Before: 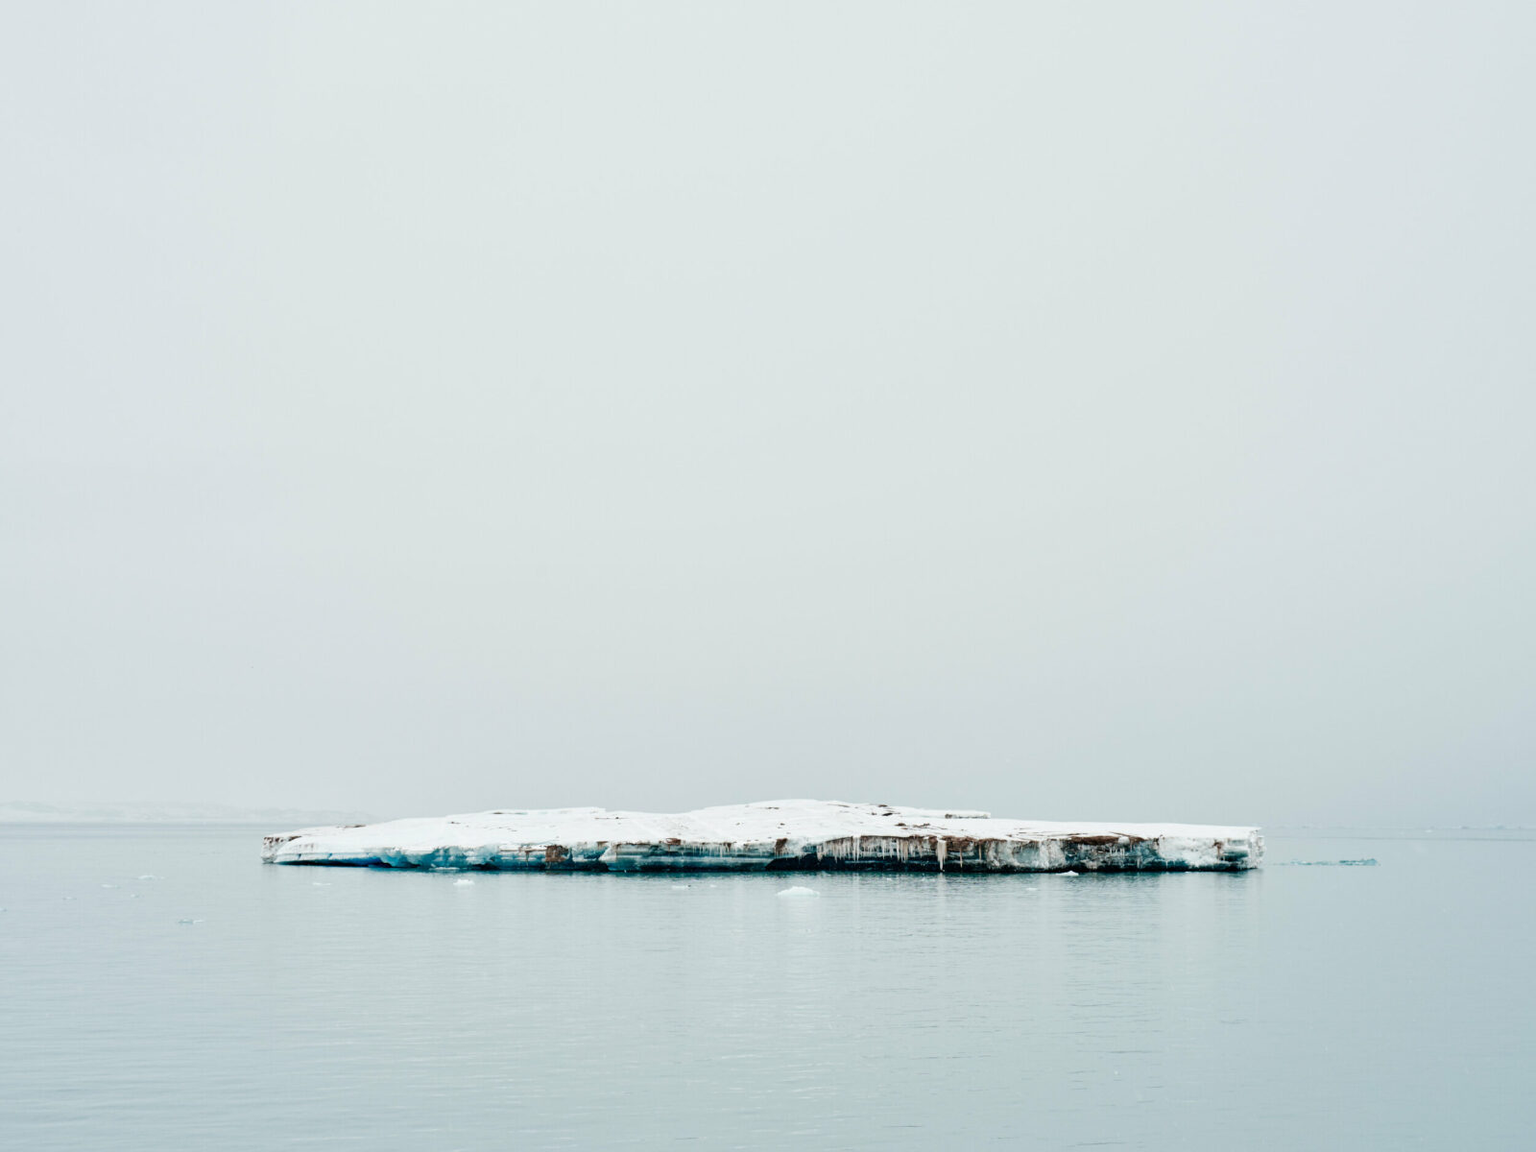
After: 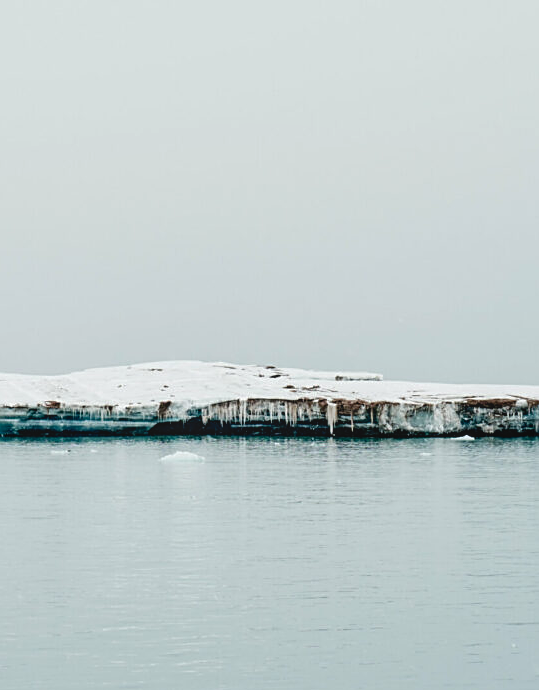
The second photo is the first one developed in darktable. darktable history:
crop: left 40.605%, top 39.396%, right 25.647%, bottom 3.051%
tone curve: curves: ch0 [(0, 0) (0.059, 0.027) (0.162, 0.125) (0.304, 0.279) (0.547, 0.532) (0.828, 0.815) (1, 0.983)]; ch1 [(0, 0) (0.23, 0.166) (0.34, 0.308) (0.371, 0.337) (0.429, 0.411) (0.477, 0.462) (0.499, 0.498) (0.529, 0.537) (0.559, 0.582) (0.743, 0.798) (1, 1)]; ch2 [(0, 0) (0.431, 0.414) (0.498, 0.503) (0.524, 0.528) (0.568, 0.546) (0.6, 0.597) (0.634, 0.645) (0.728, 0.742) (1, 1)], preserve colors none
sharpen: on, module defaults
local contrast: detail 109%
